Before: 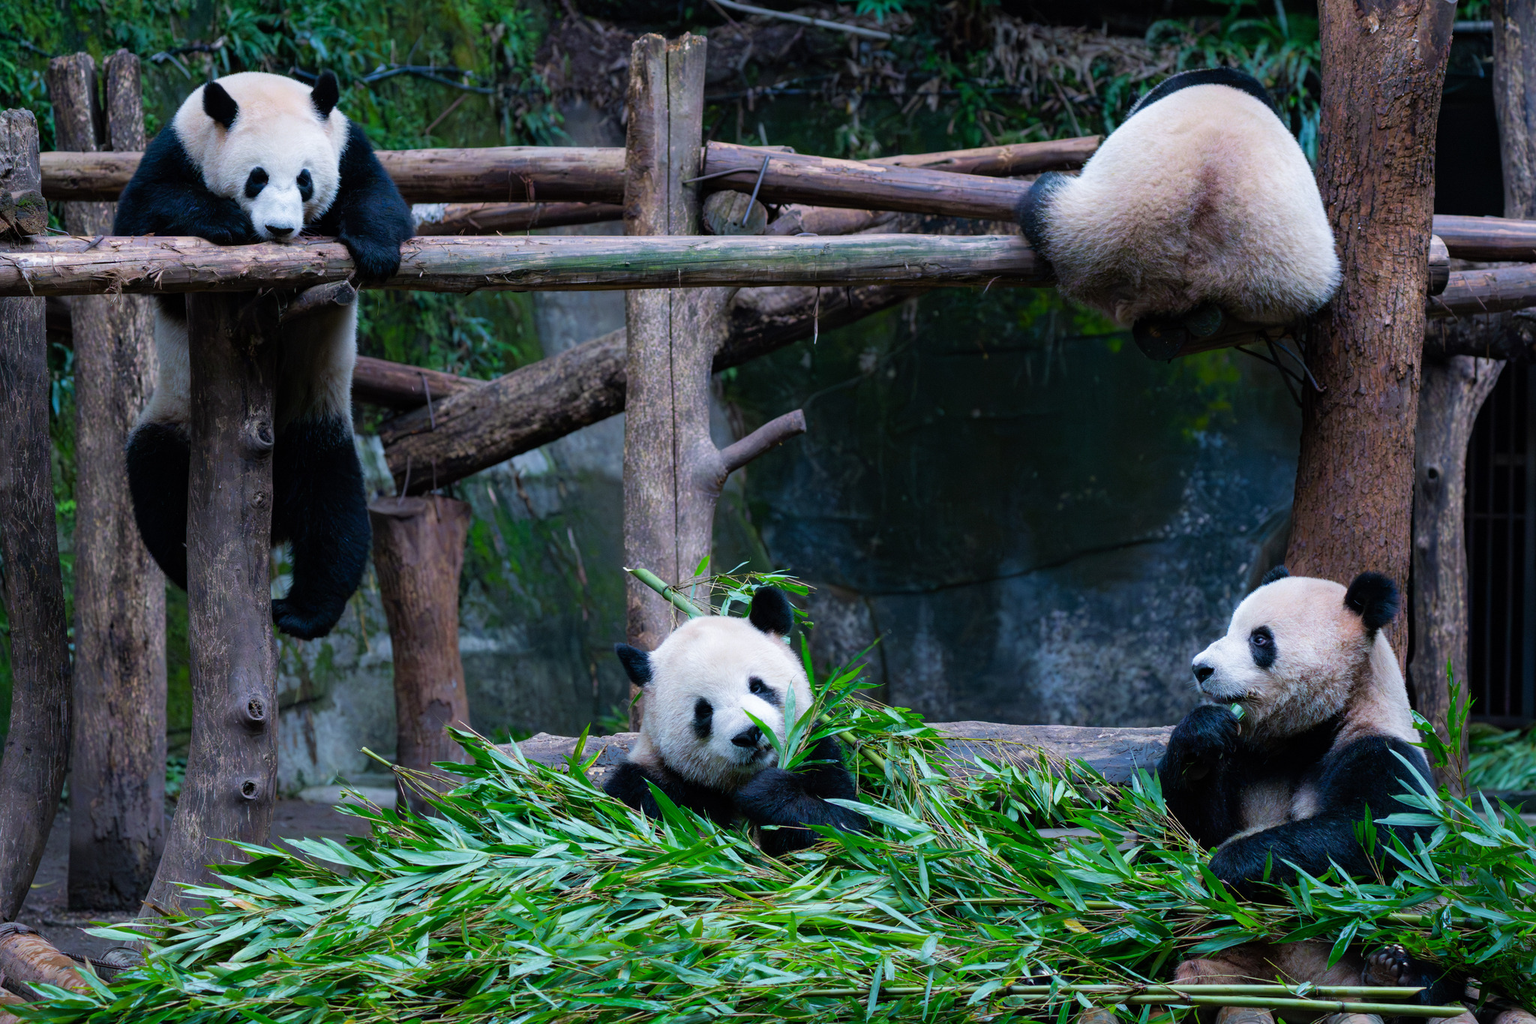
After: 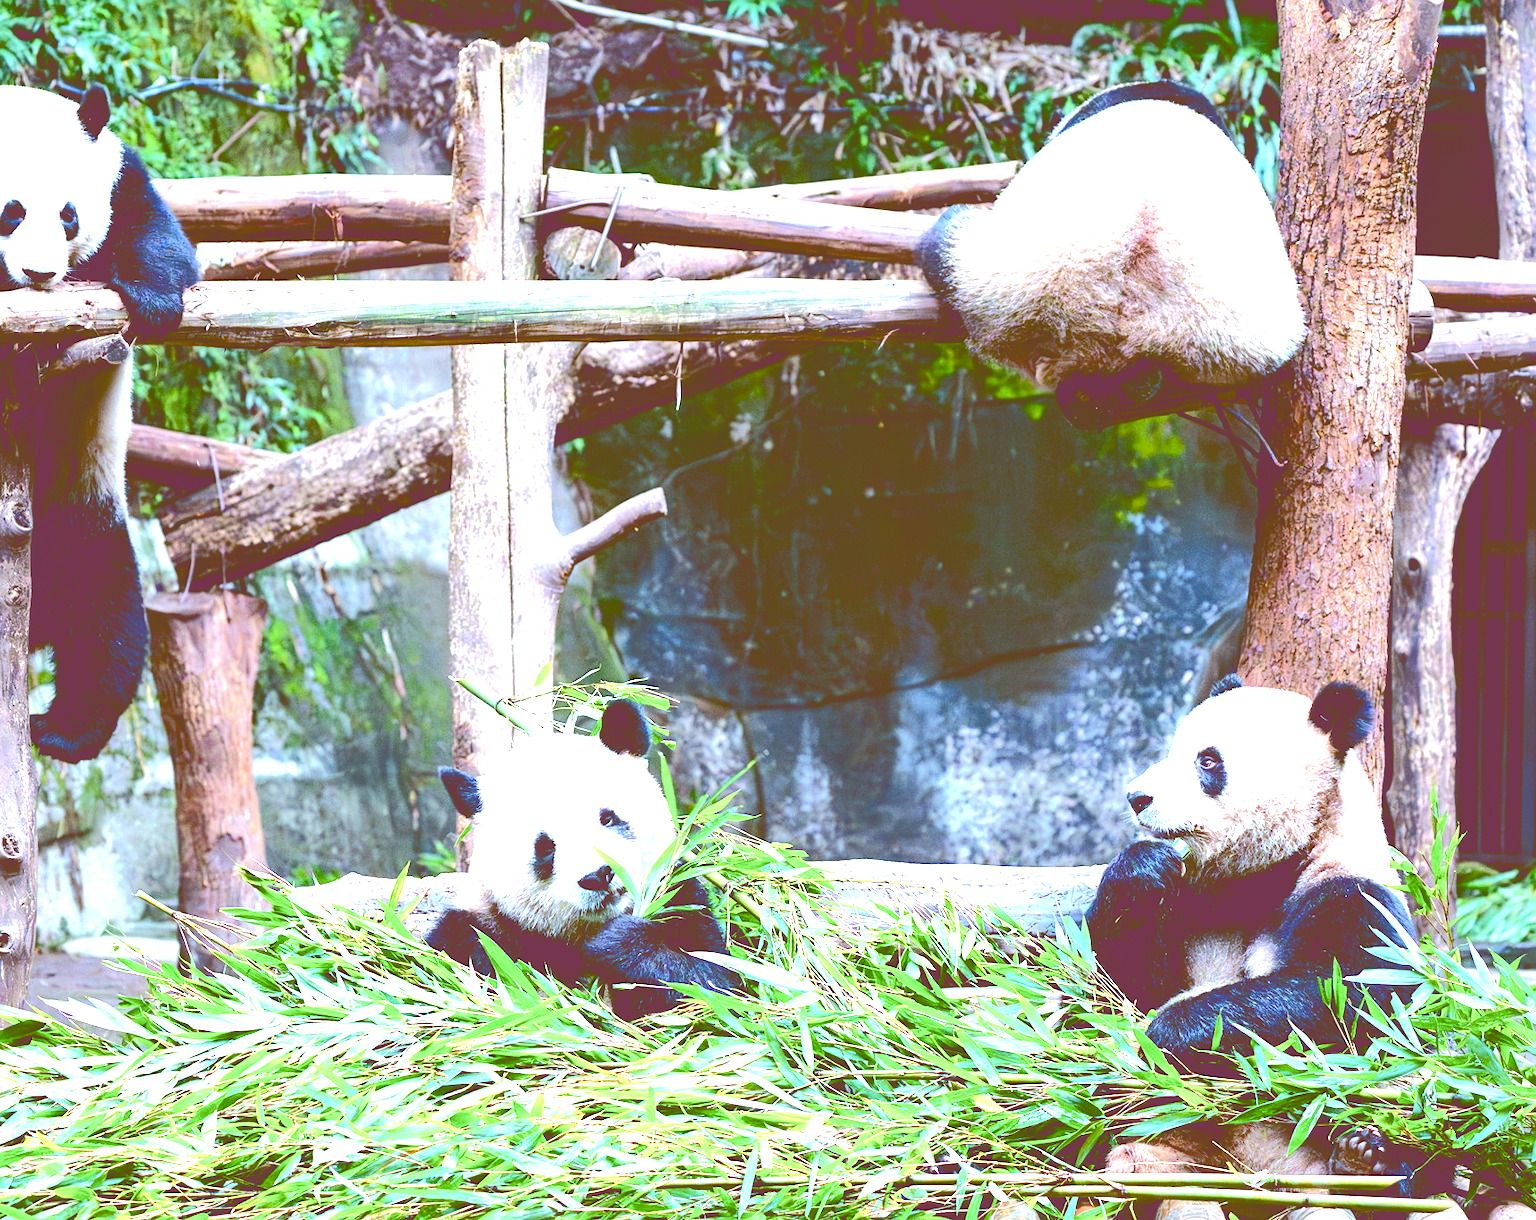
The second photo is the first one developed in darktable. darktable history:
tone curve: curves: ch0 [(0, 0) (0.003, 0.319) (0.011, 0.319) (0.025, 0.319) (0.044, 0.323) (0.069, 0.324) (0.1, 0.328) (0.136, 0.329) (0.177, 0.337) (0.224, 0.351) (0.277, 0.373) (0.335, 0.413) (0.399, 0.458) (0.468, 0.533) (0.543, 0.617) (0.623, 0.71) (0.709, 0.783) (0.801, 0.849) (0.898, 0.911) (1, 1)], color space Lab, independent channels, preserve colors none
crop: left 16.079%
sharpen: amount 0.21
local contrast: mode bilateral grid, contrast 20, coarseness 50, detail 120%, midtone range 0.2
exposure: black level correction 0.001, exposure 2.537 EV, compensate highlight preservation false
color balance rgb: global offset › chroma 0.405%, global offset › hue 34.86°, perceptual saturation grading › global saturation 0.537%, perceptual saturation grading › highlights -19.789%, perceptual saturation grading › shadows 19.077%, perceptual brilliance grading › mid-tones 9.522%, perceptual brilliance grading › shadows 15.188%, saturation formula JzAzBz (2021)
